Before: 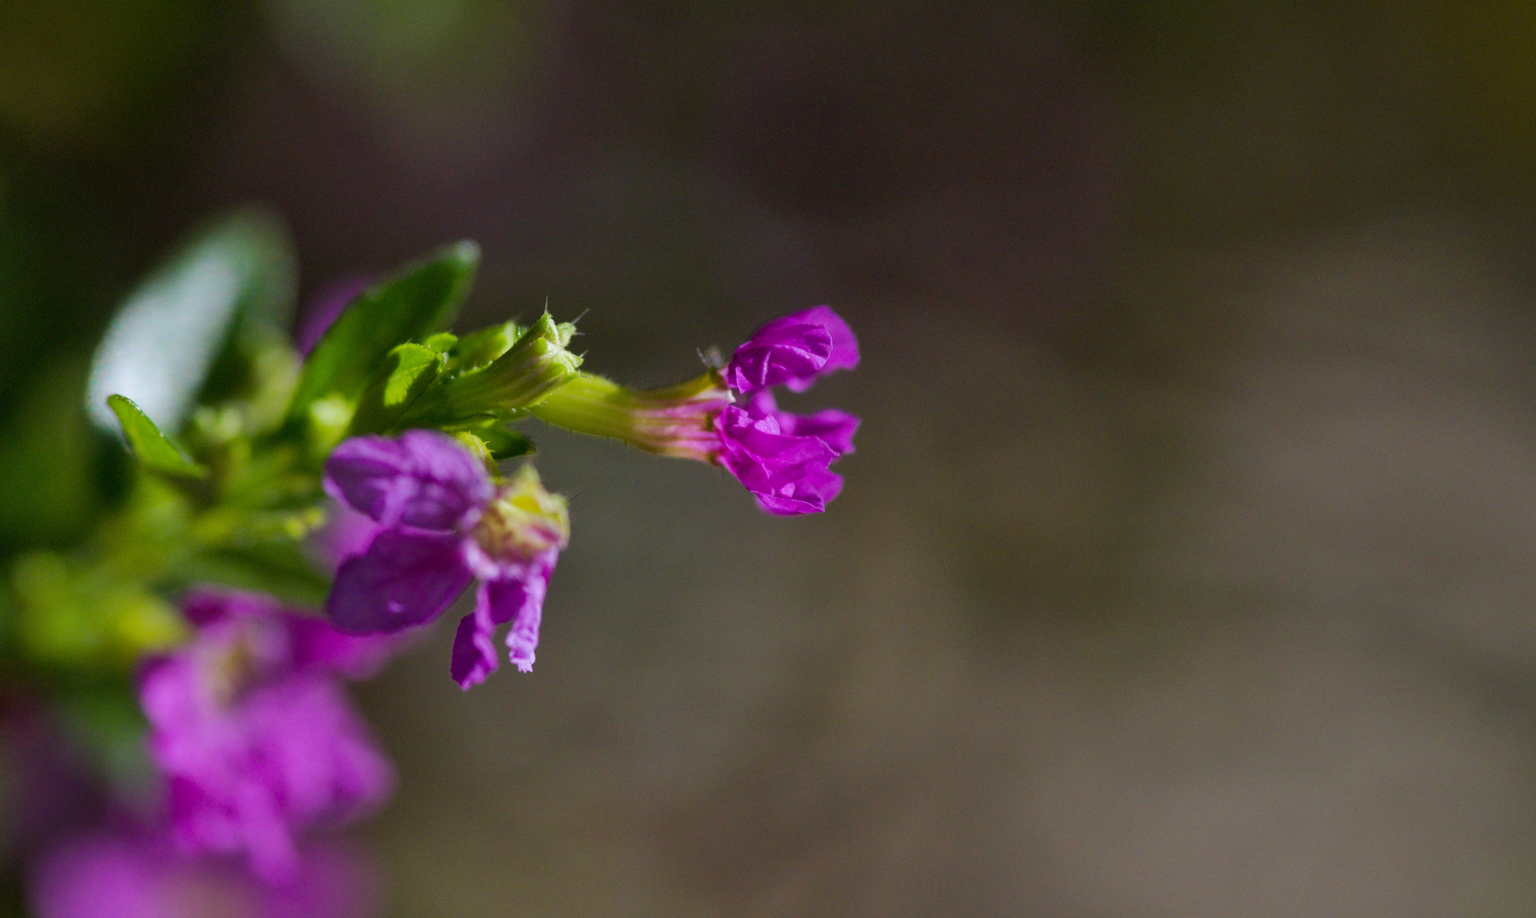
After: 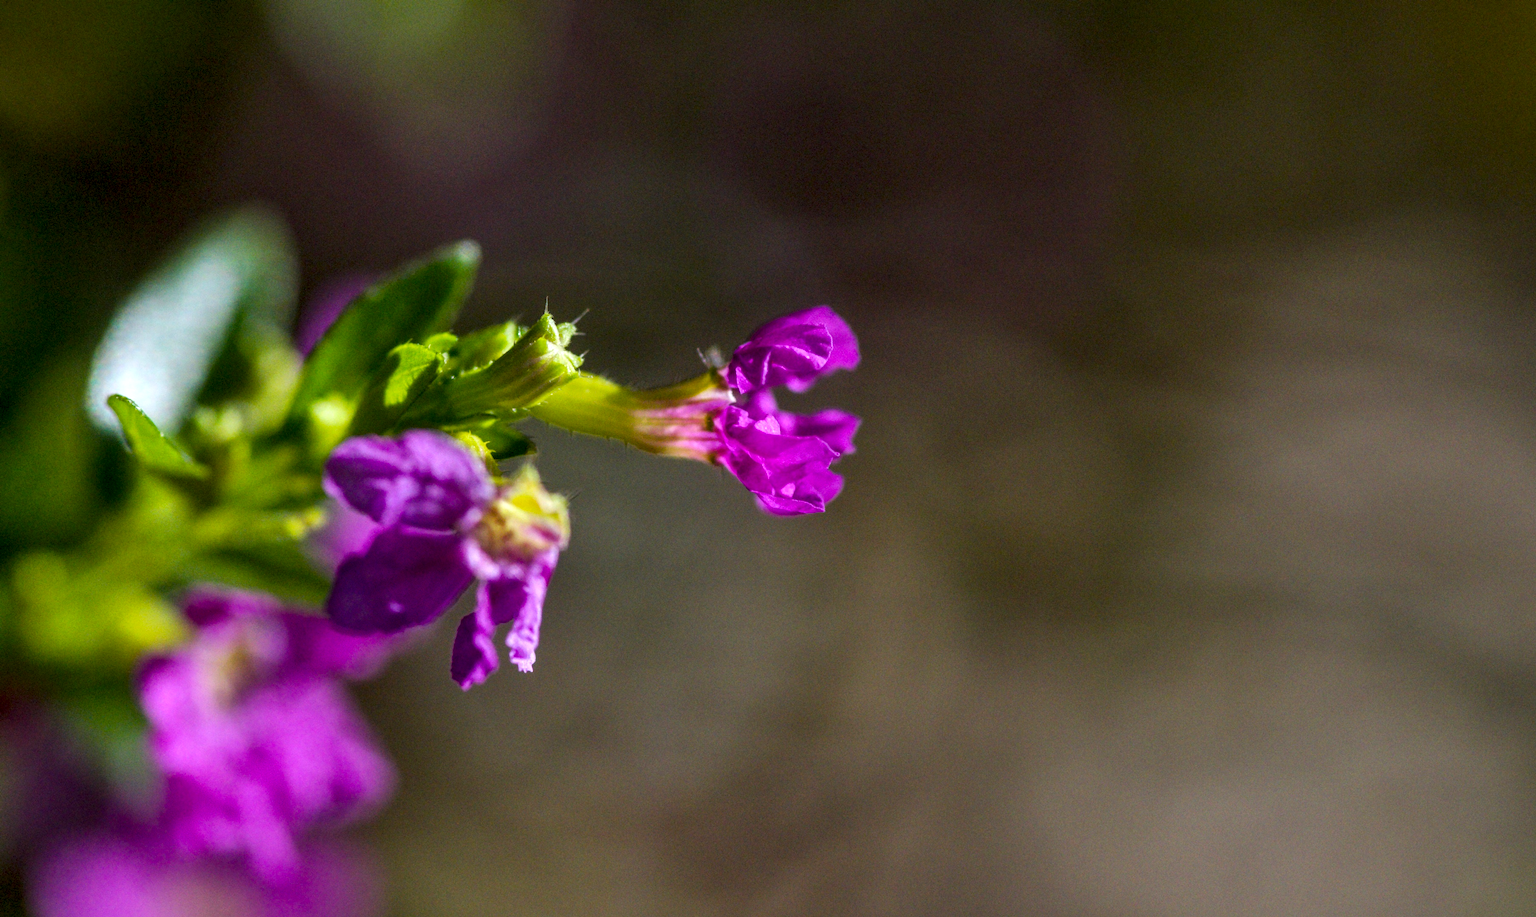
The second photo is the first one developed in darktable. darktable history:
color balance rgb: perceptual saturation grading › global saturation 16.048%, global vibrance 20%
local contrast: detail 160%
